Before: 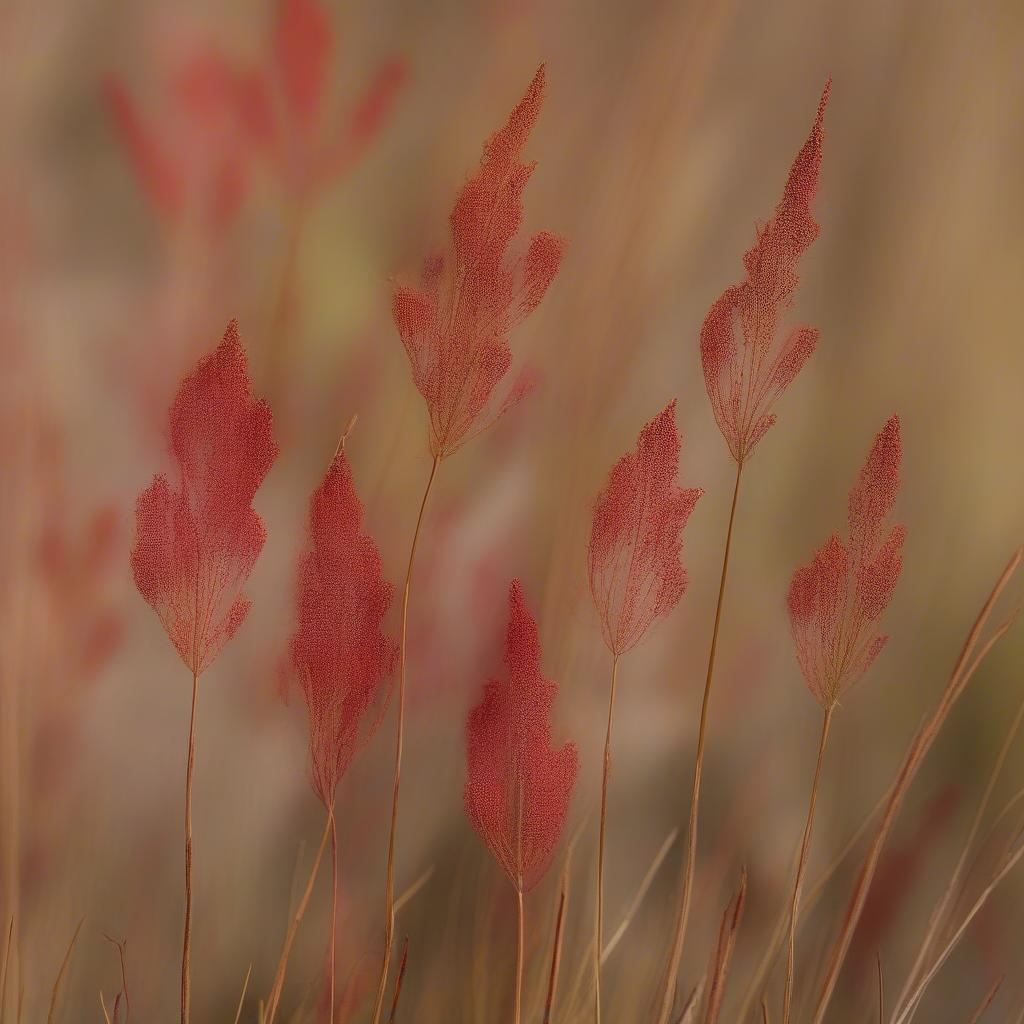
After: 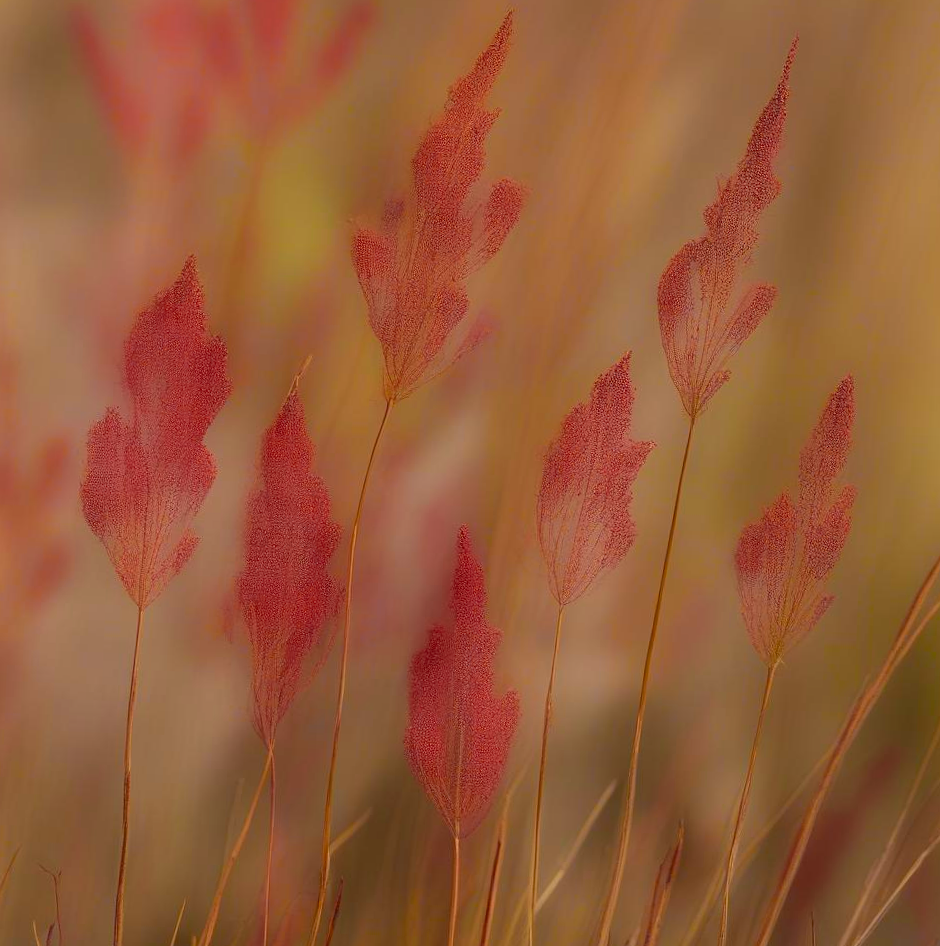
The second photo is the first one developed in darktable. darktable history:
color zones: curves: ch0 [(0.224, 0.526) (0.75, 0.5)]; ch1 [(0.055, 0.526) (0.224, 0.761) (0.377, 0.526) (0.75, 0.5)]
crop and rotate: angle -2.16°, left 3.147%, top 3.684%, right 1.635%, bottom 0.484%
